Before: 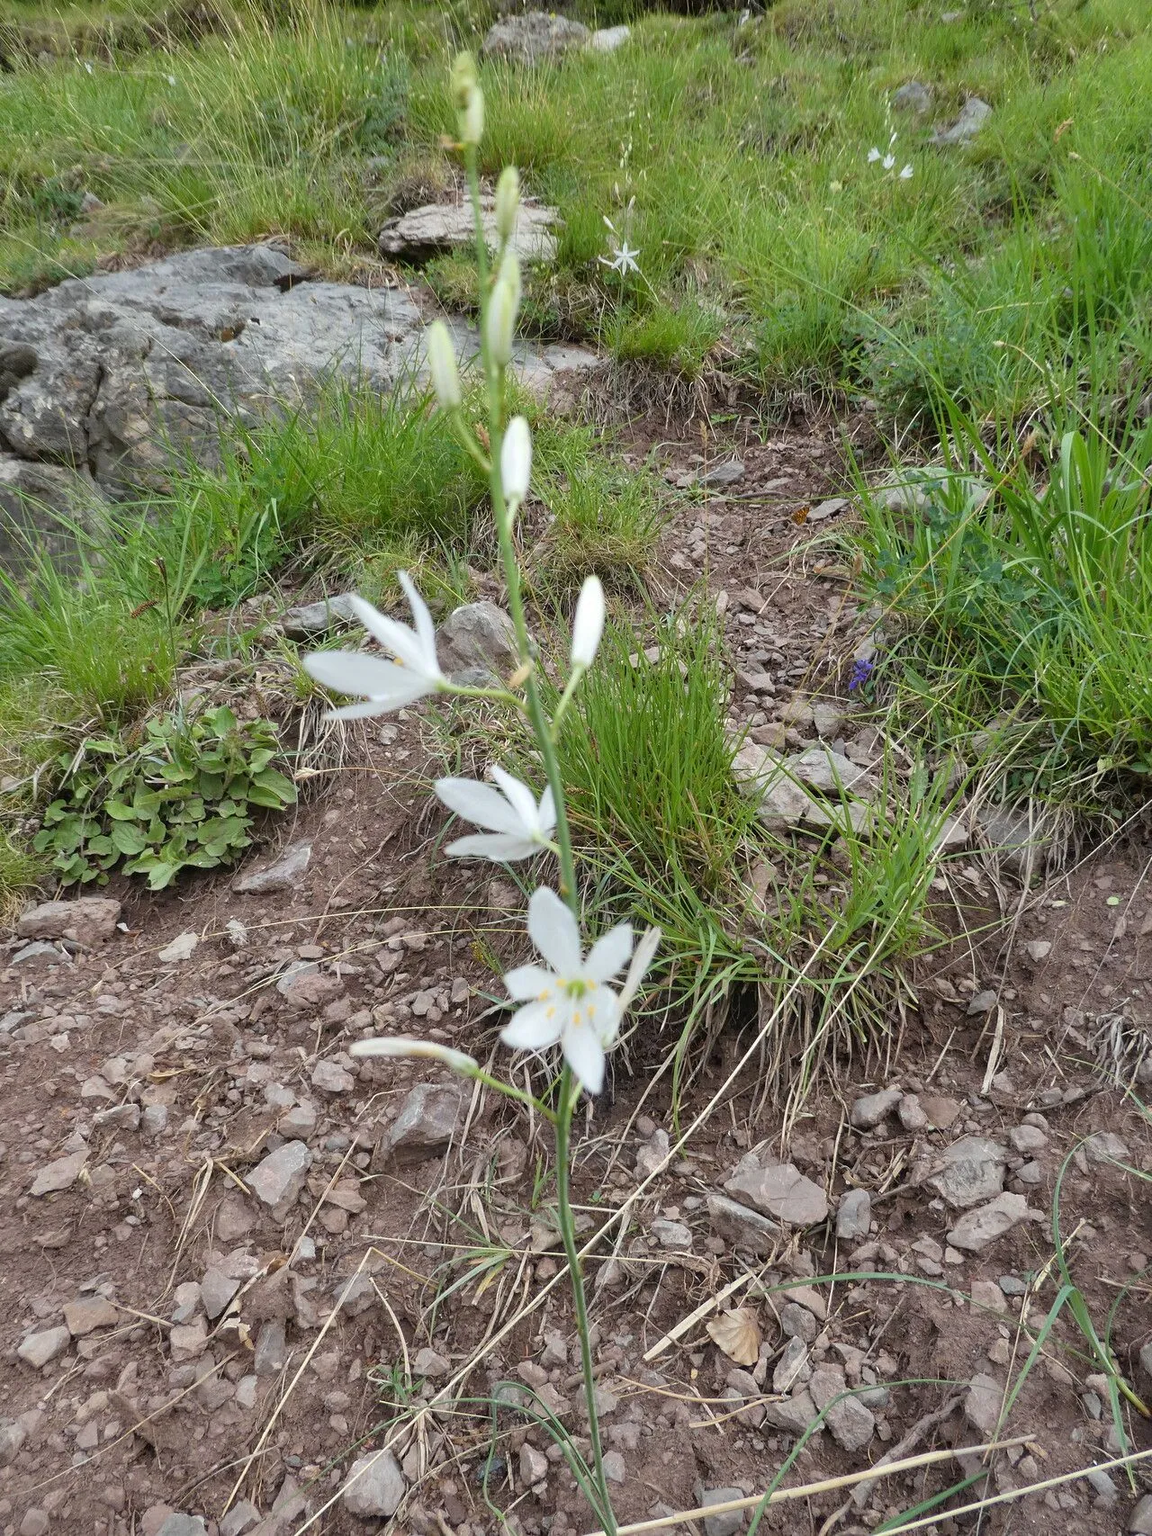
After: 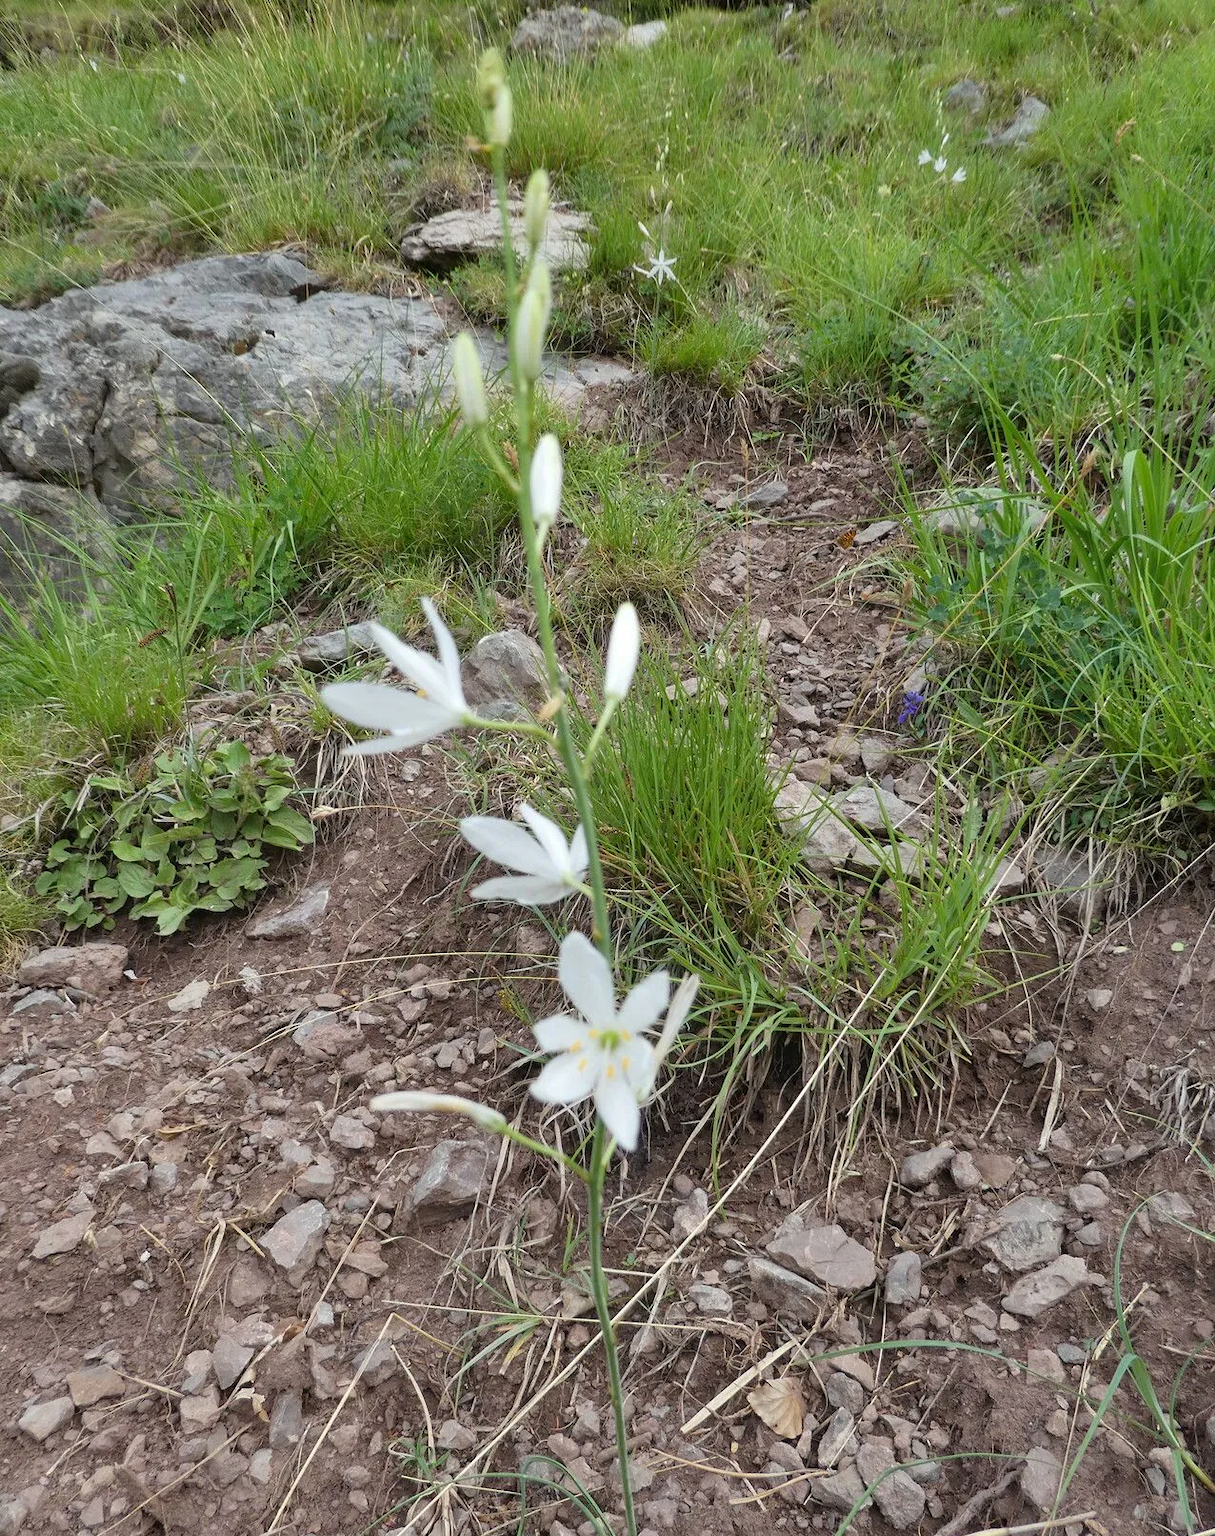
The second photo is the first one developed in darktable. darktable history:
exposure: compensate highlight preservation false
crop: top 0.448%, right 0.264%, bottom 5.045%
